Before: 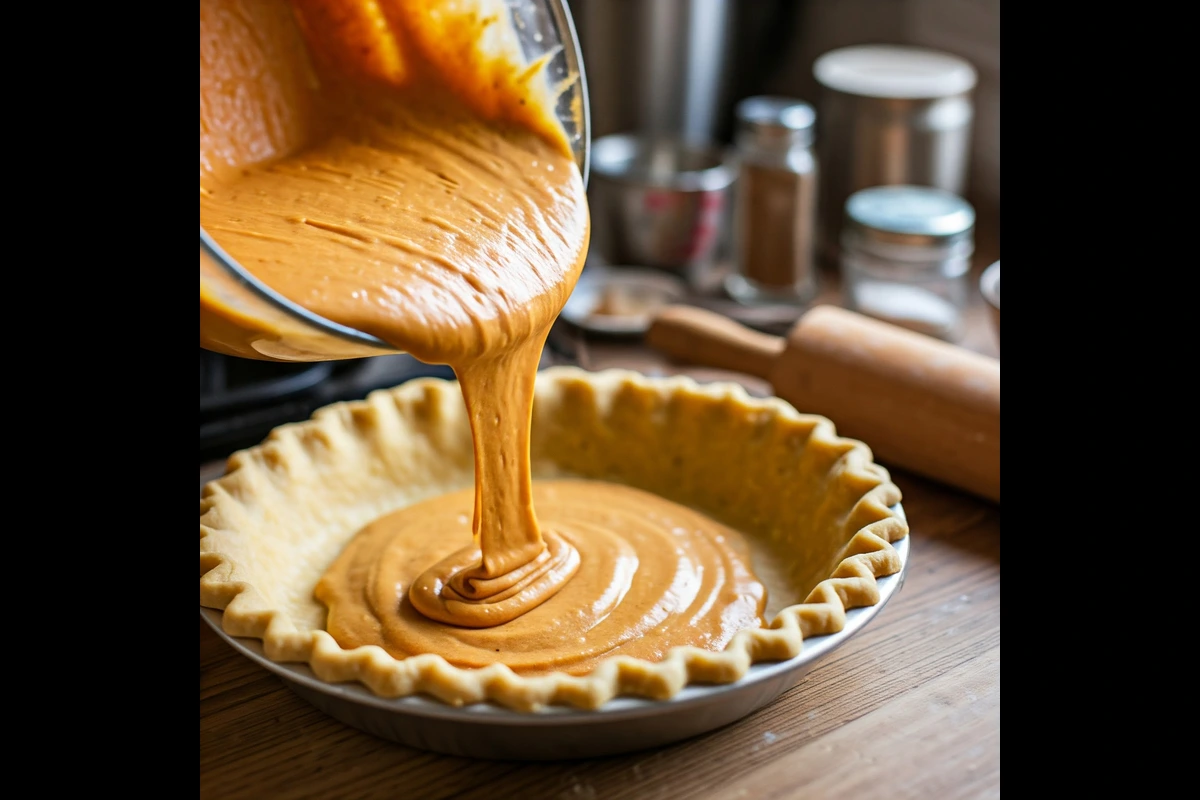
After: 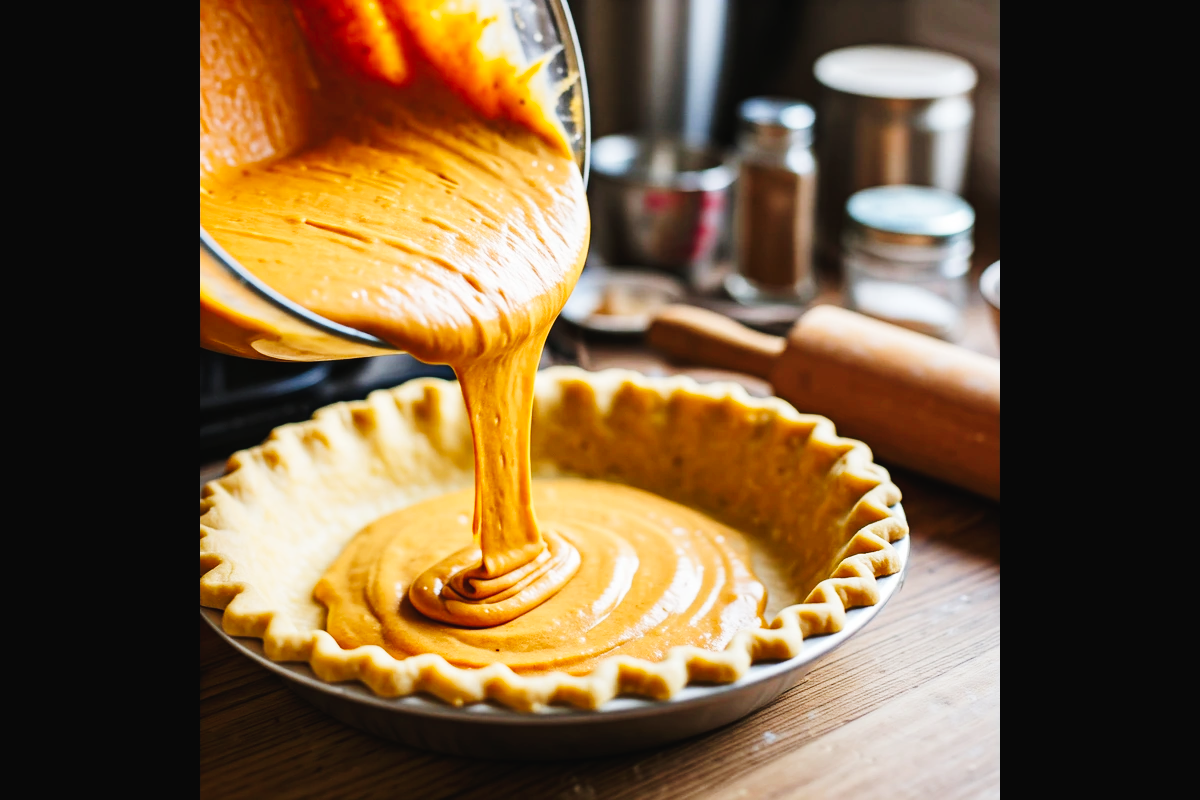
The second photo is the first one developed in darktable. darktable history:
tone curve: curves: ch0 [(0.003, 0.023) (0.071, 0.052) (0.236, 0.197) (0.466, 0.557) (0.631, 0.764) (0.806, 0.906) (1, 1)]; ch1 [(0, 0) (0.262, 0.227) (0.417, 0.386) (0.469, 0.467) (0.502, 0.51) (0.528, 0.521) (0.573, 0.555) (0.605, 0.621) (0.644, 0.671) (0.686, 0.728) (0.994, 0.987)]; ch2 [(0, 0) (0.262, 0.188) (0.385, 0.353) (0.427, 0.424) (0.495, 0.502) (0.531, 0.555) (0.583, 0.632) (0.644, 0.748) (1, 1)], preserve colors none
